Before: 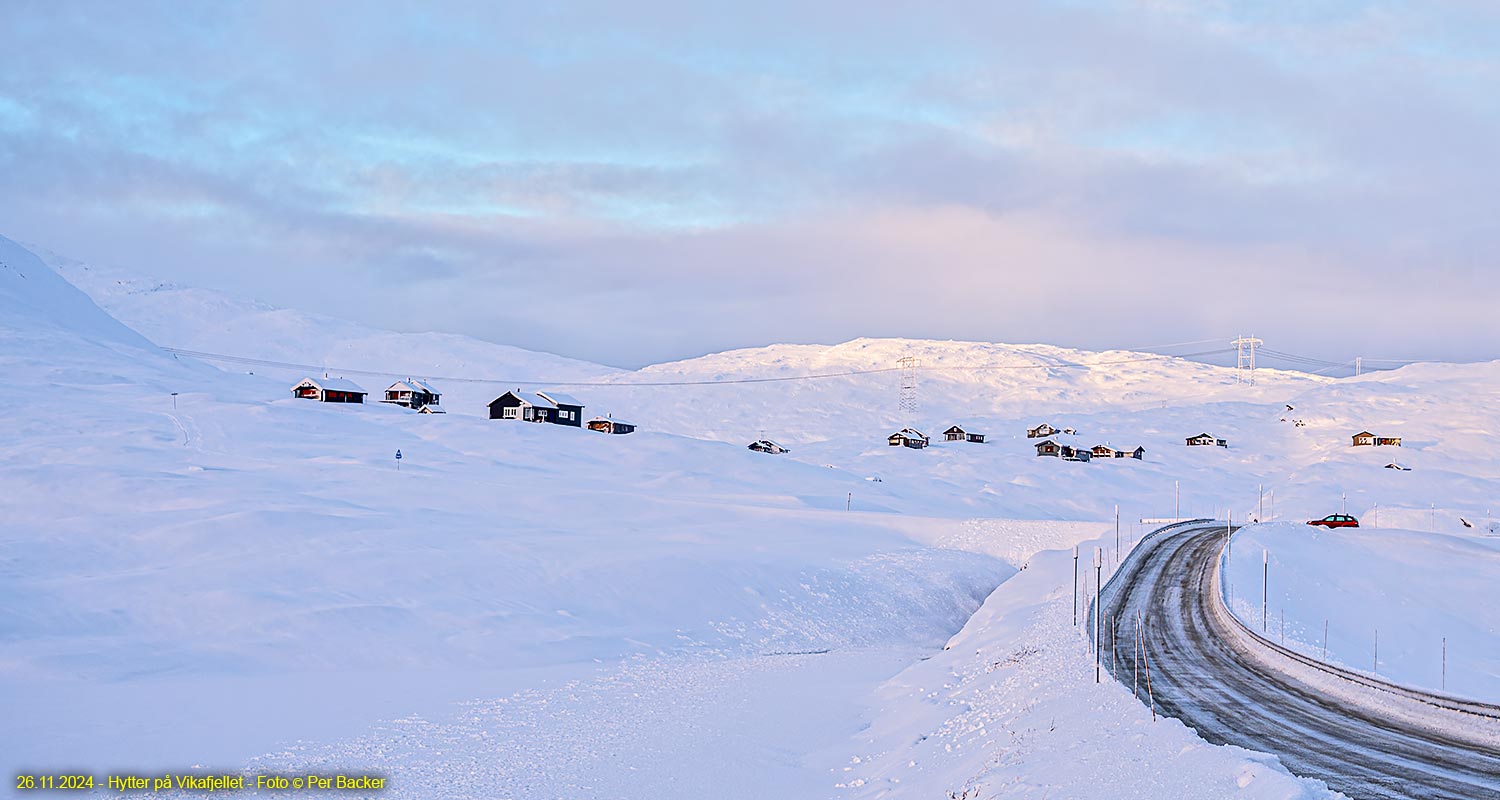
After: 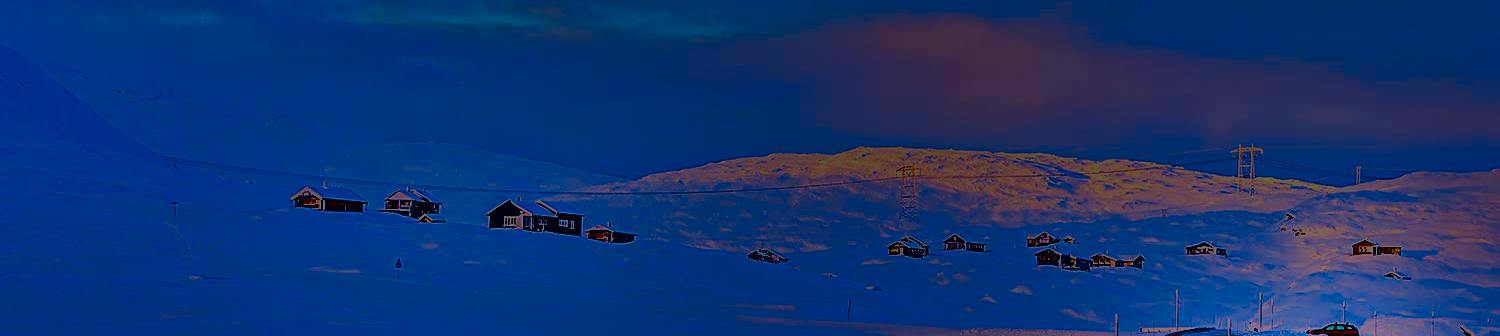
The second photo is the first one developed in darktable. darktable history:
sharpen: amount 0.209
tone curve: curves: ch0 [(0, 0.026) (0.058, 0.036) (0.246, 0.214) (0.437, 0.498) (0.55, 0.644) (0.657, 0.767) (0.822, 0.9) (1, 0.961)]; ch1 [(0, 0) (0.346, 0.307) (0.408, 0.369) (0.453, 0.457) (0.476, 0.489) (0.502, 0.498) (0.521, 0.515) (0.537, 0.531) (0.612, 0.641) (0.676, 0.728) (1, 1)]; ch2 [(0, 0) (0.346, 0.34) (0.434, 0.46) (0.485, 0.494) (0.5, 0.494) (0.511, 0.508) (0.537, 0.564) (0.579, 0.599) (0.663, 0.67) (1, 1)], color space Lab, linked channels, preserve colors none
filmic rgb: black relative exposure -7.8 EV, white relative exposure 4.3 EV, hardness 3.88, iterations of high-quality reconstruction 10
shadows and highlights: radius 123.27, shadows 98.84, white point adjustment -2.9, highlights -98.82, soften with gaussian
exposure: black level correction 0.005, exposure 0.005 EV, compensate highlight preservation false
crop and rotate: top 23.893%, bottom 34.032%
contrast brightness saturation: contrast 0.202, brightness 0.201, saturation 0.804
color correction: highlights a* 0.214, highlights b* 2.73, shadows a* -1.16, shadows b* -4.19
